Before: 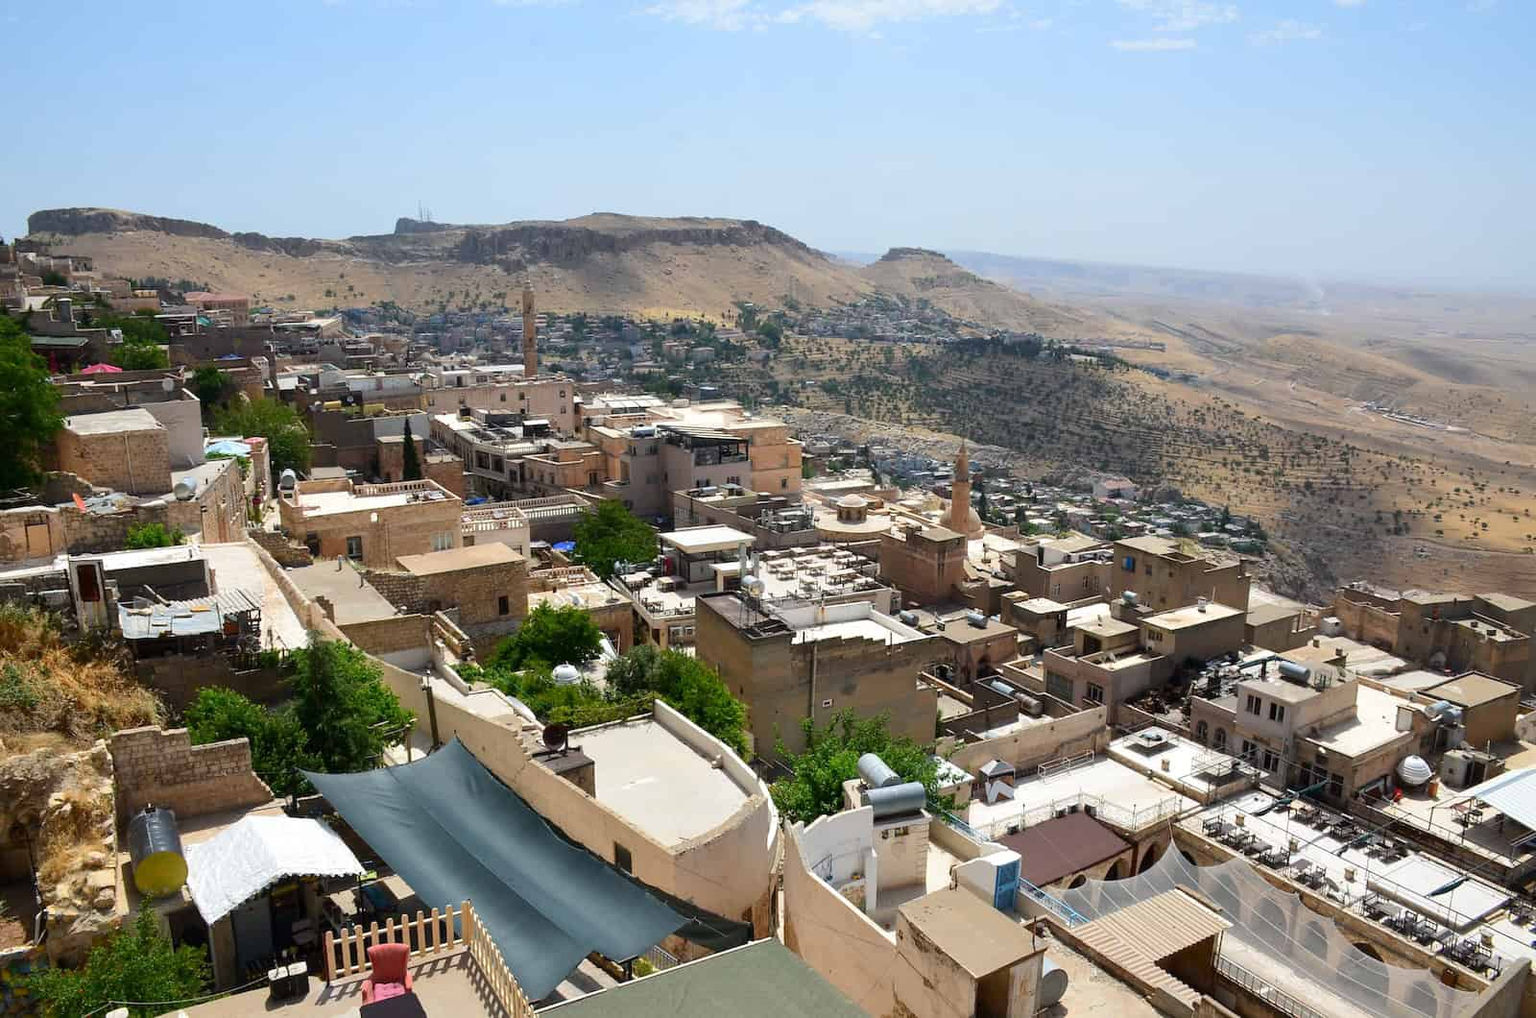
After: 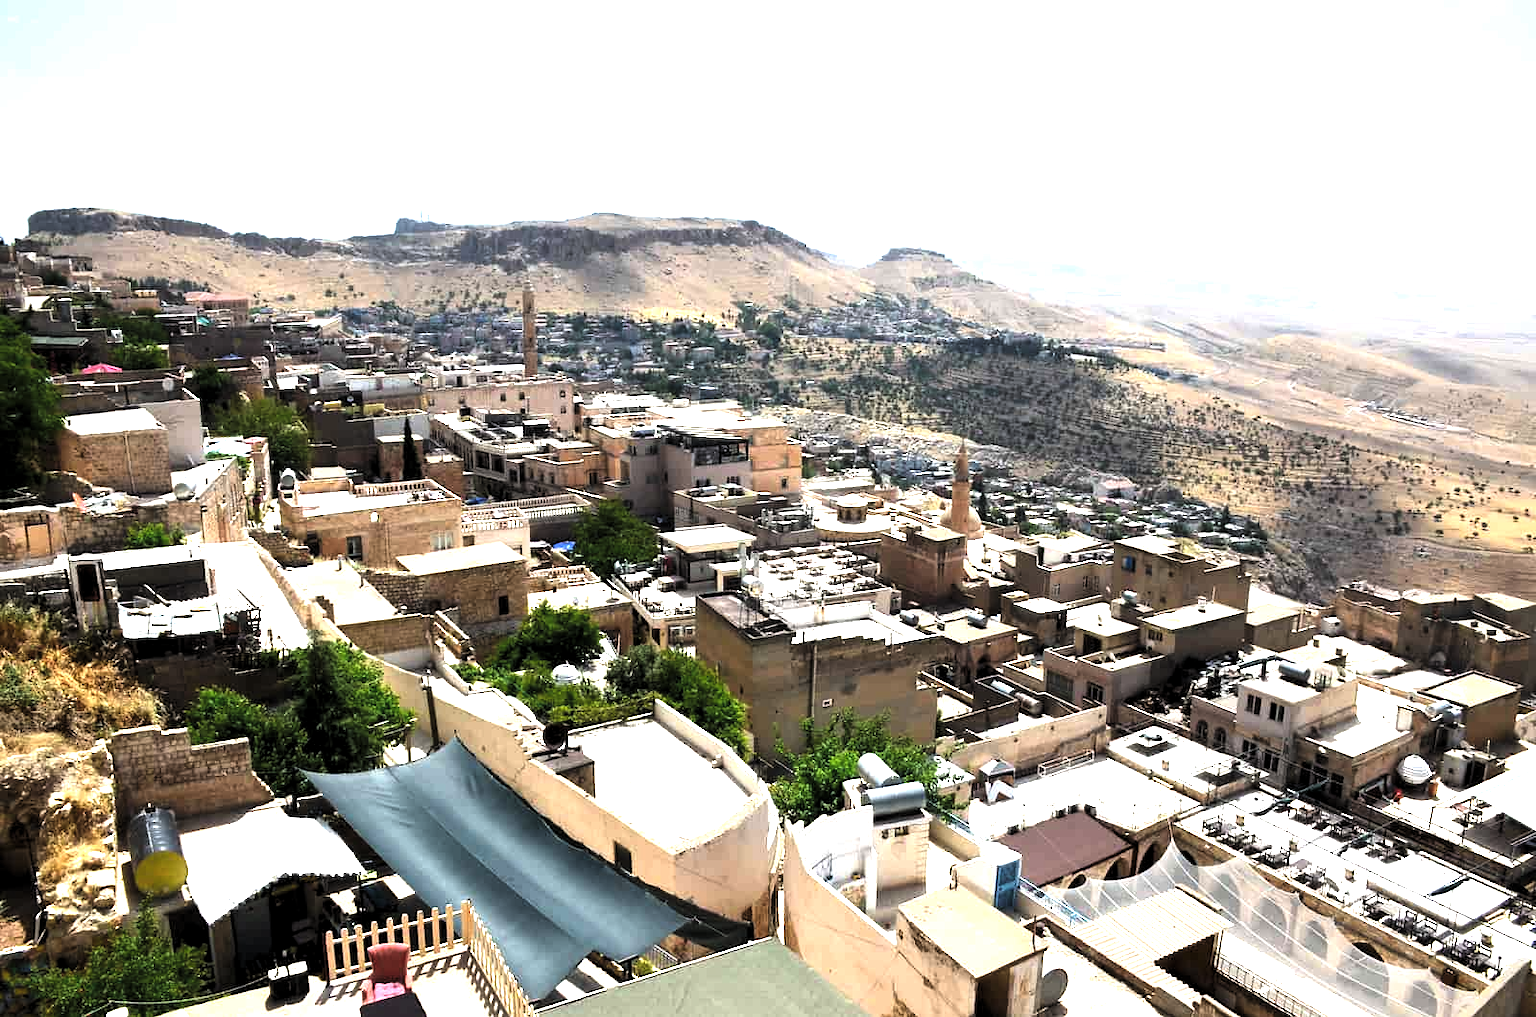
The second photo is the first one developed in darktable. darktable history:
shadows and highlights: shadows -11.67, white point adjustment 4, highlights 28.77
levels: black 0.09%, levels [0.129, 0.519, 0.867]
contrast brightness saturation: saturation 0.098
exposure: black level correction -0.005, exposure 0.628 EV, compensate highlight preservation false
